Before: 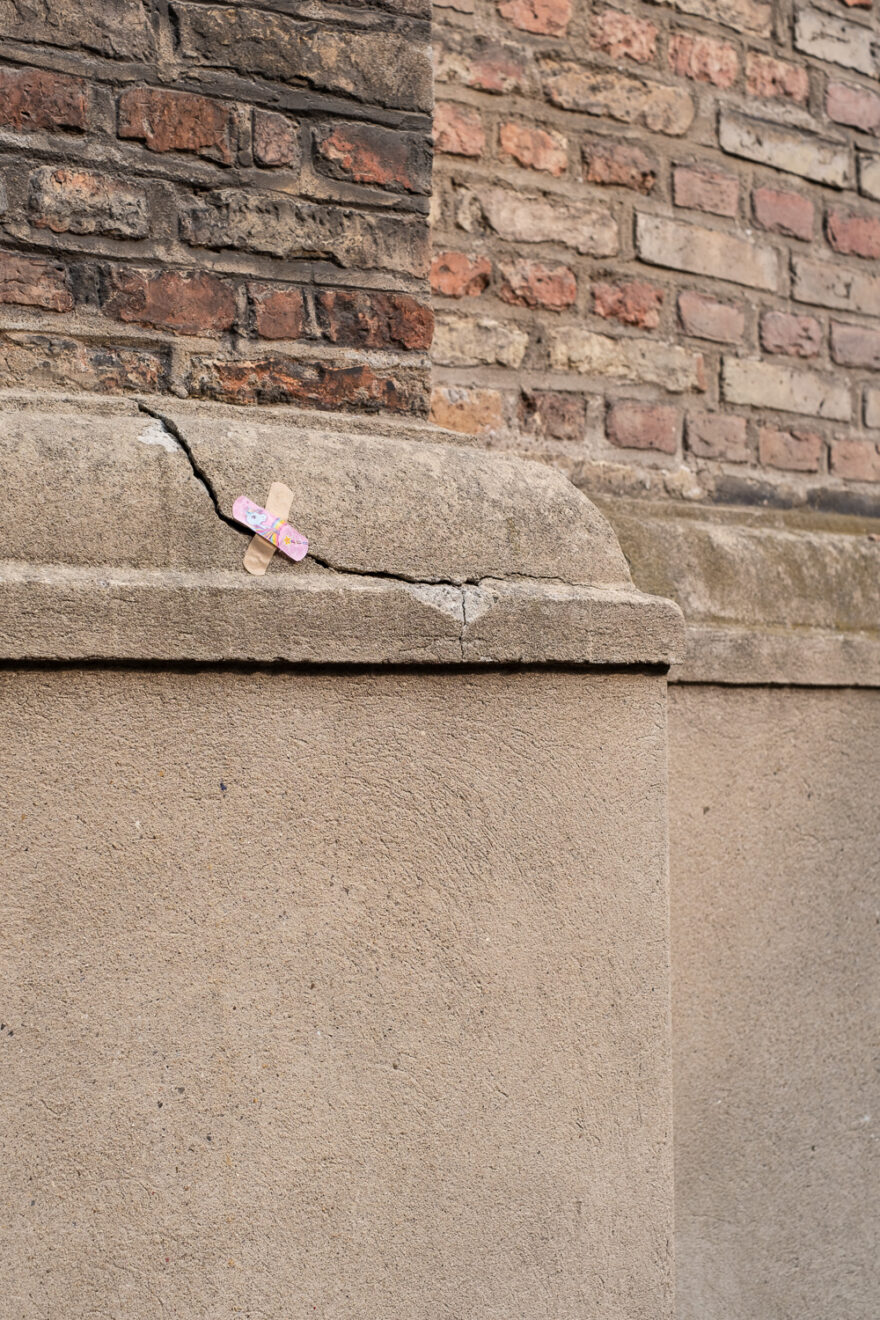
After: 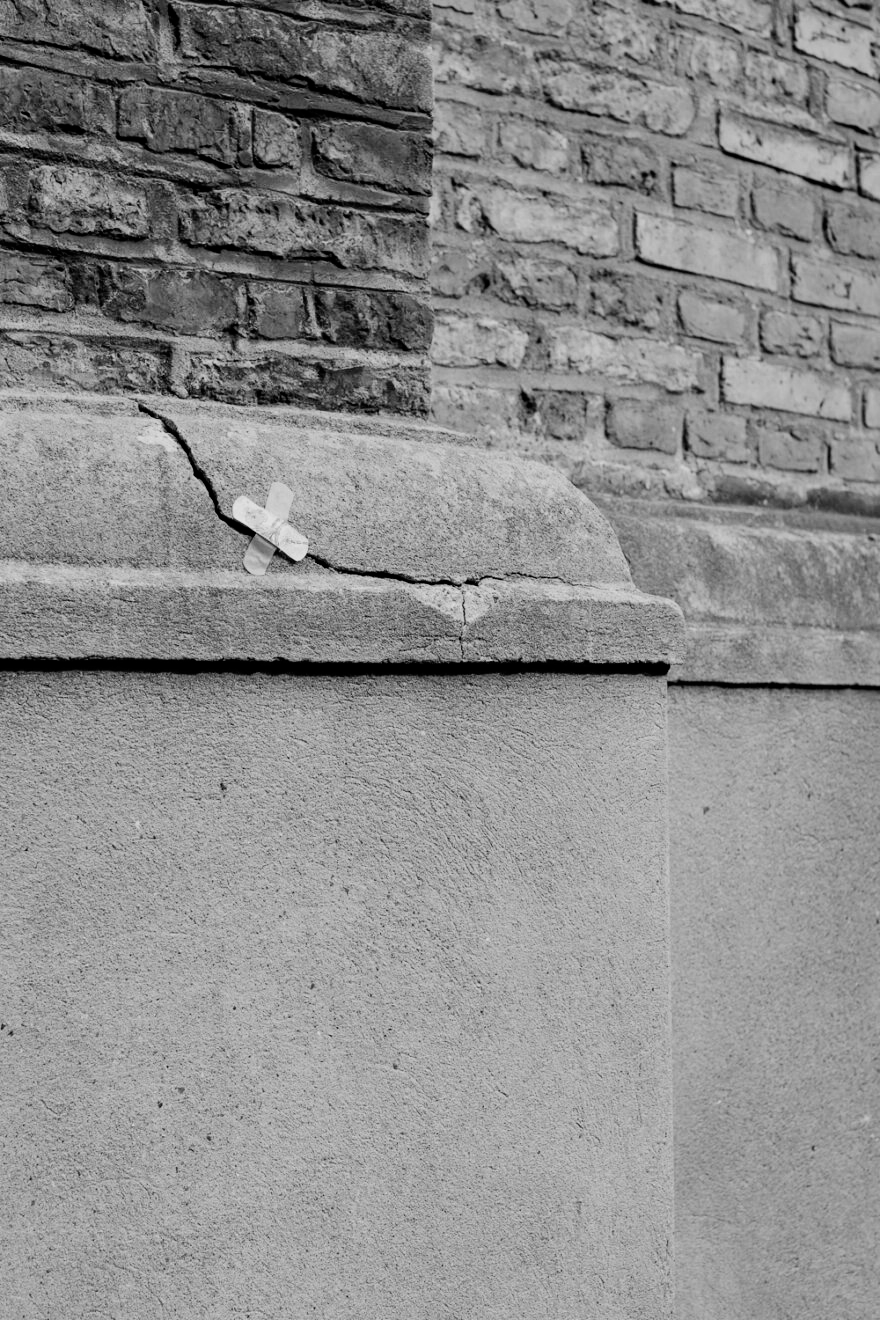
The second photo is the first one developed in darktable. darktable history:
contrast brightness saturation: saturation -0.062
color zones: curves: ch0 [(0.002, 0.593) (0.143, 0.417) (0.285, 0.541) (0.455, 0.289) (0.608, 0.327) (0.727, 0.283) (0.869, 0.571) (1, 0.603)]; ch1 [(0, 0) (0.143, 0) (0.286, 0) (0.429, 0) (0.571, 0) (0.714, 0) (0.857, 0)]
filmic rgb: black relative exposure -5.11 EV, white relative exposure 3.99 EV, threshold 3.05 EV, hardness 2.91, contrast 1.3, highlights saturation mix -30.25%, enable highlight reconstruction true
